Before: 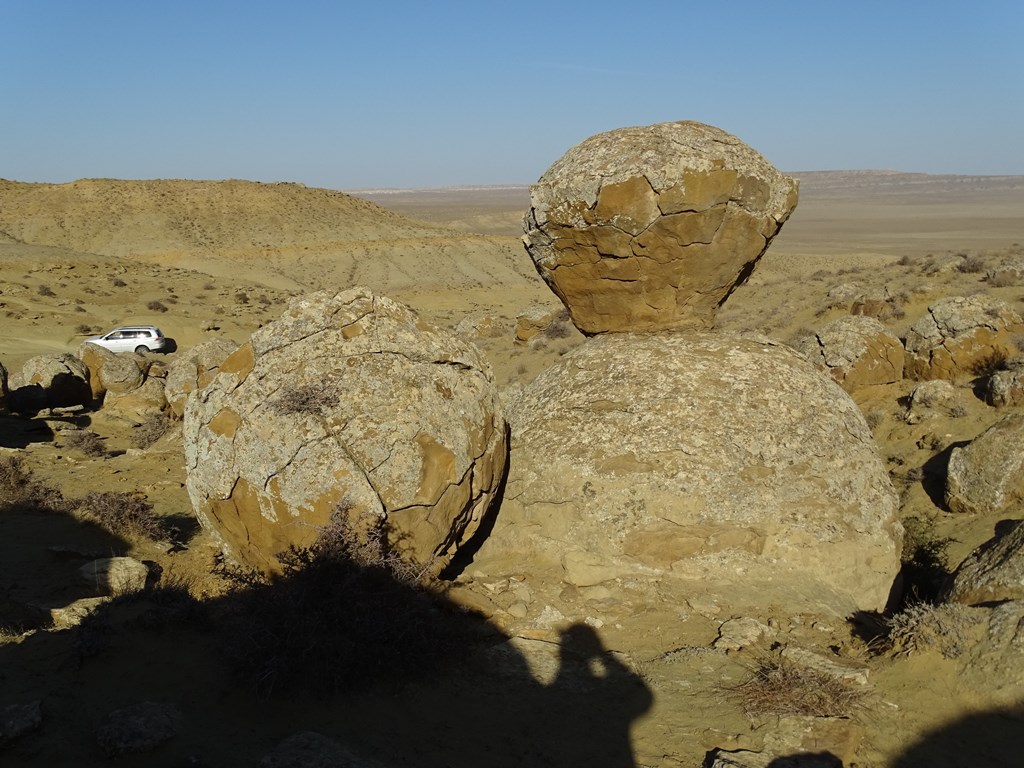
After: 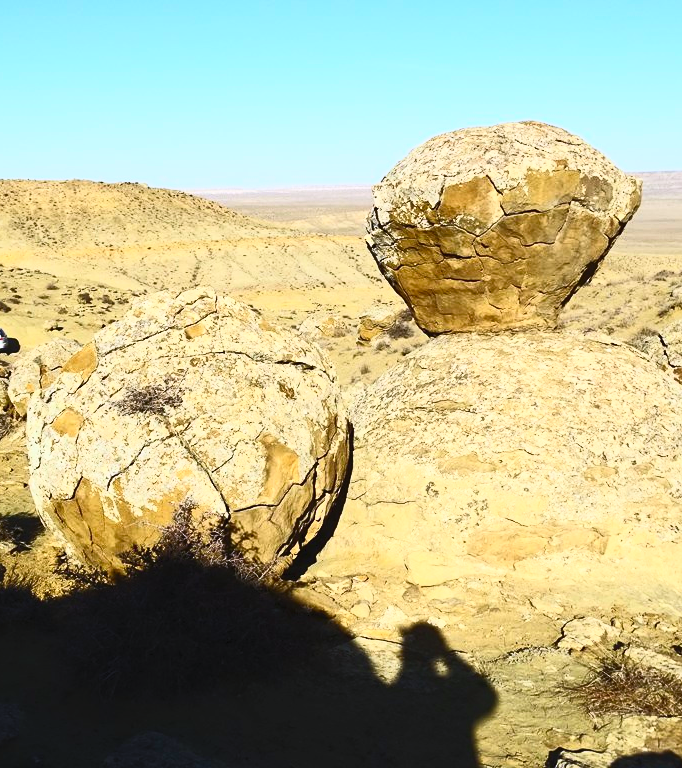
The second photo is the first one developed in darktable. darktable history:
crop and rotate: left 15.423%, right 17.963%
color calibration: gray › normalize channels true, illuminant as shot in camera, x 0.358, y 0.373, temperature 4628.91 K, gamut compression 0.012
contrast brightness saturation: contrast 0.836, brightness 0.595, saturation 0.586
